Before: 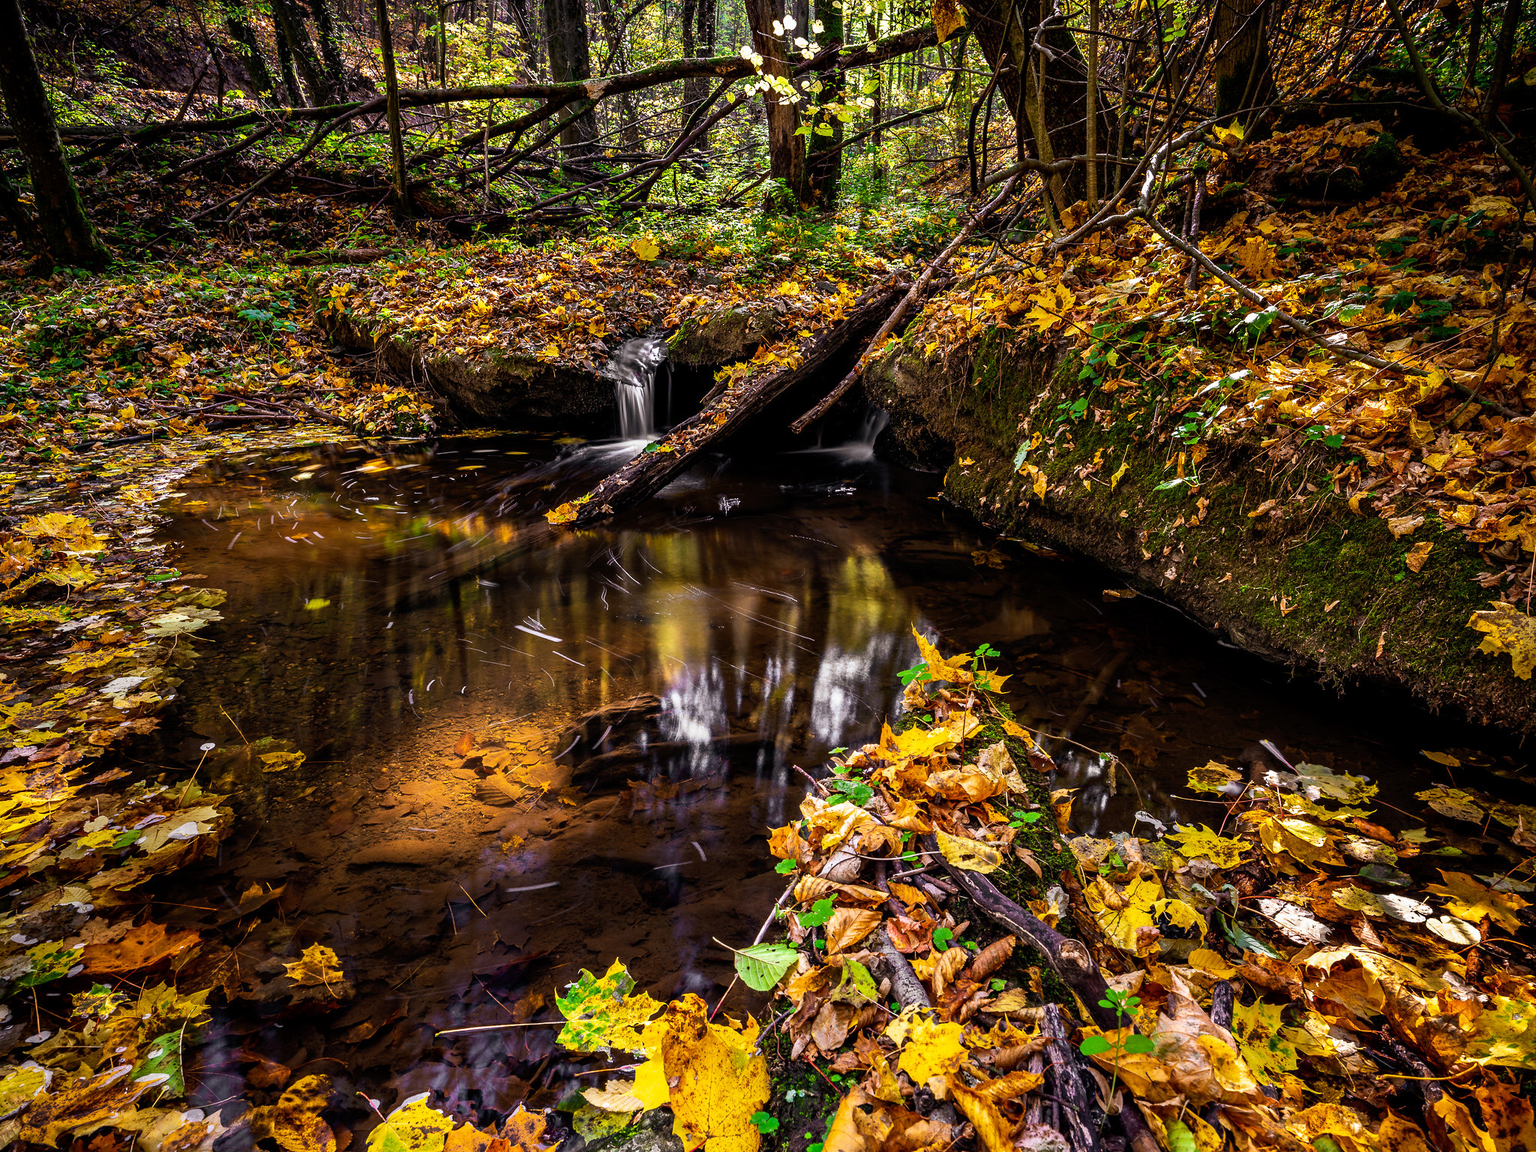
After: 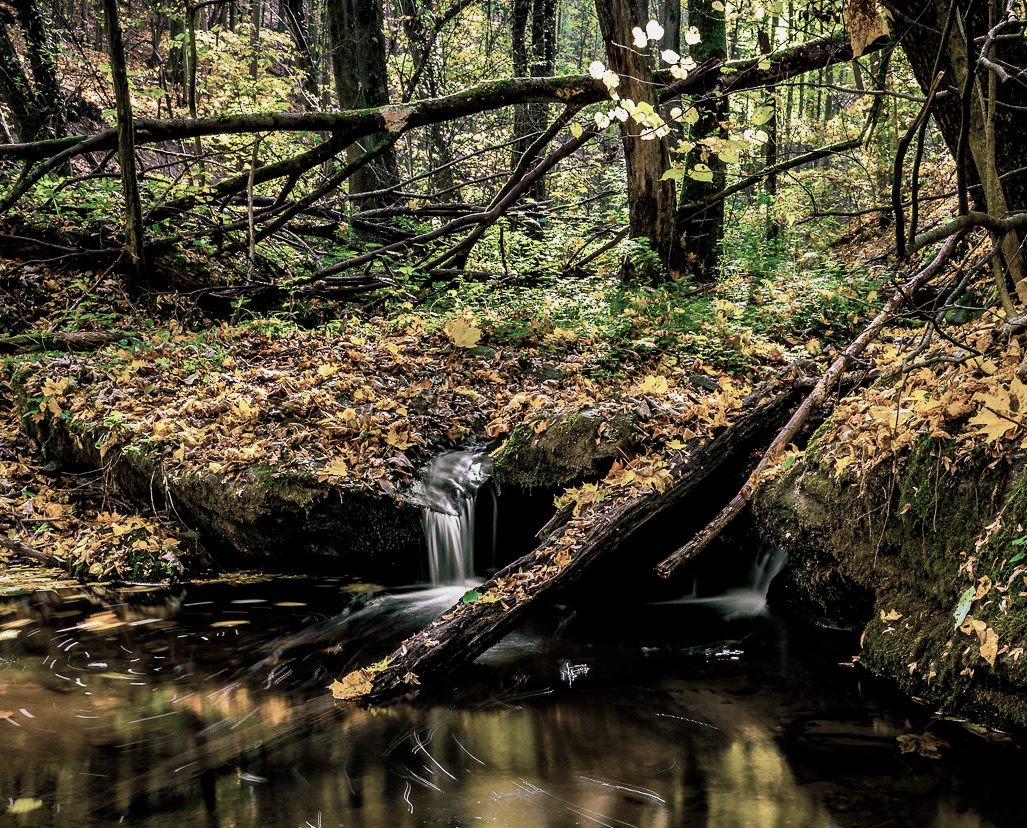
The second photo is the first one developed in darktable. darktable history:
exposure: exposure 0.23 EV, compensate highlight preservation false
crop: left 19.471%, right 30.371%, bottom 46.063%
color zones: curves: ch0 [(0, 0.559) (0.153, 0.551) (0.229, 0.5) (0.429, 0.5) (0.571, 0.5) (0.714, 0.5) (0.857, 0.5) (1, 0.559)]; ch1 [(0, 0.417) (0.112, 0.336) (0.213, 0.26) (0.429, 0.34) (0.571, 0.35) (0.683, 0.331) (0.857, 0.344) (1, 0.417)]
filmic rgb: middle gray luminance 18.21%, black relative exposure -10.49 EV, white relative exposure 3.41 EV, target black luminance 0%, hardness 6.06, latitude 98.55%, contrast 0.84, shadows ↔ highlights balance 0.747%, color science v6 (2022)
color balance rgb: shadows lift › chroma 11.473%, shadows lift › hue 132.14°, perceptual saturation grading › global saturation 18.278%, perceptual brilliance grading › highlights 9.613%, perceptual brilliance grading › mid-tones 4.87%
